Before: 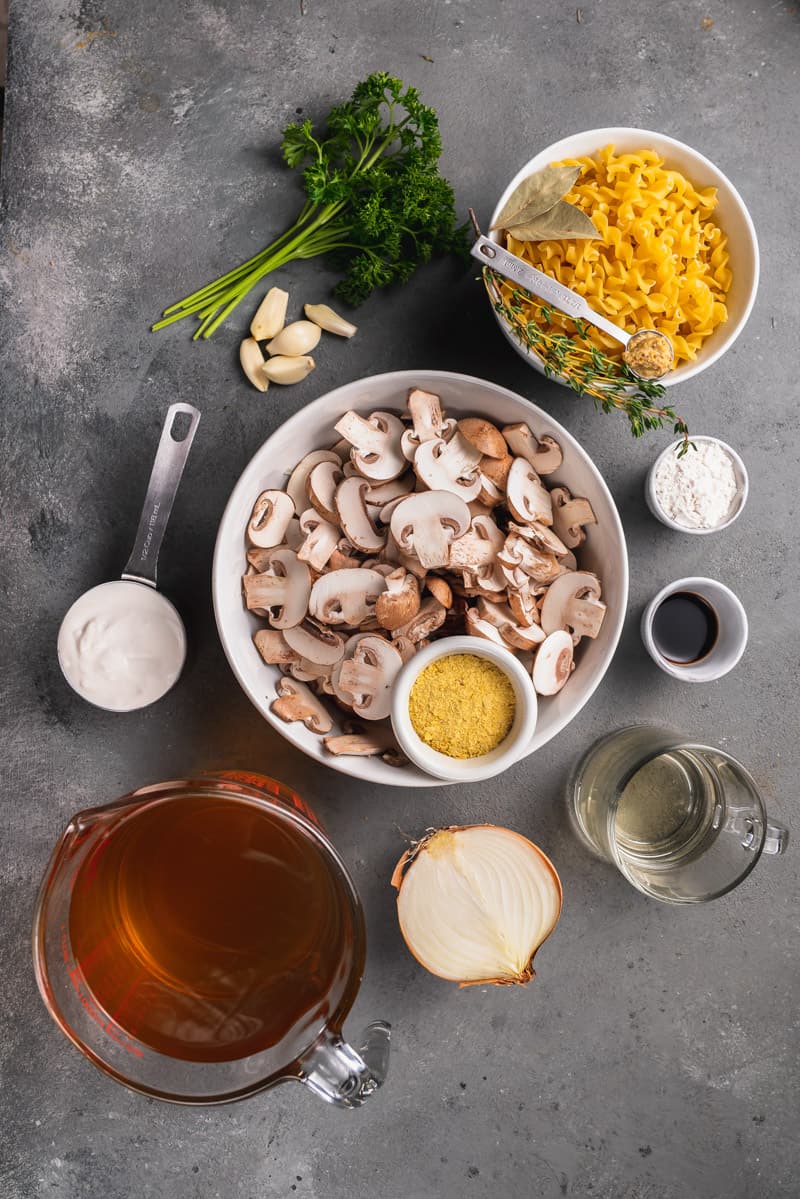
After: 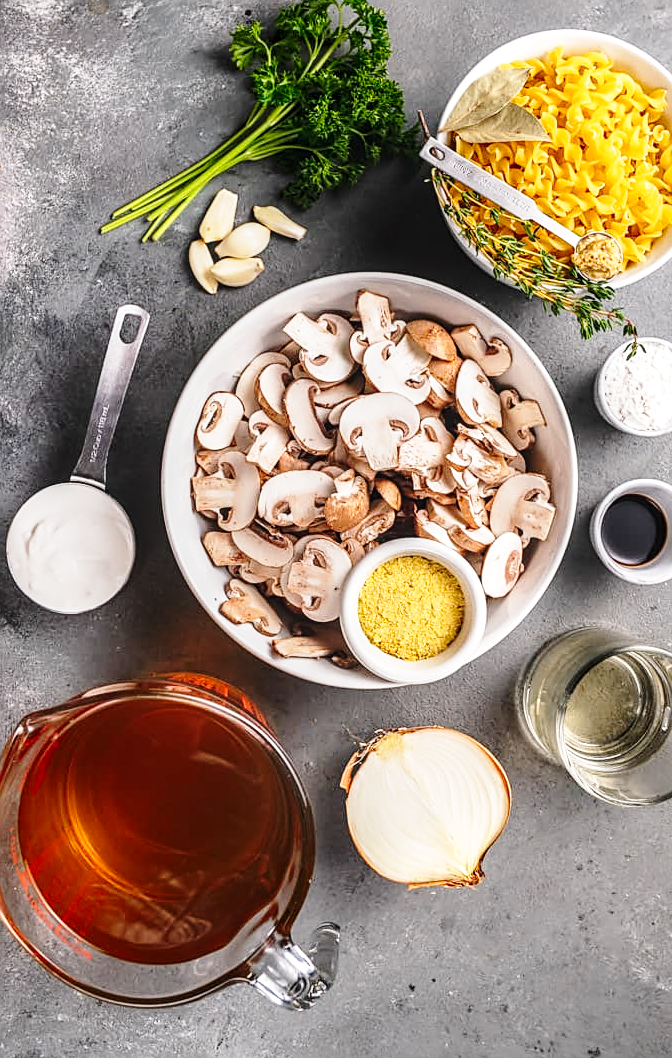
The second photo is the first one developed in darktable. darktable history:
local contrast: on, module defaults
sharpen: on, module defaults
crop: left 6.446%, top 8.188%, right 9.538%, bottom 3.548%
base curve: curves: ch0 [(0, 0) (0.028, 0.03) (0.121, 0.232) (0.46, 0.748) (0.859, 0.968) (1, 1)], preserve colors none
